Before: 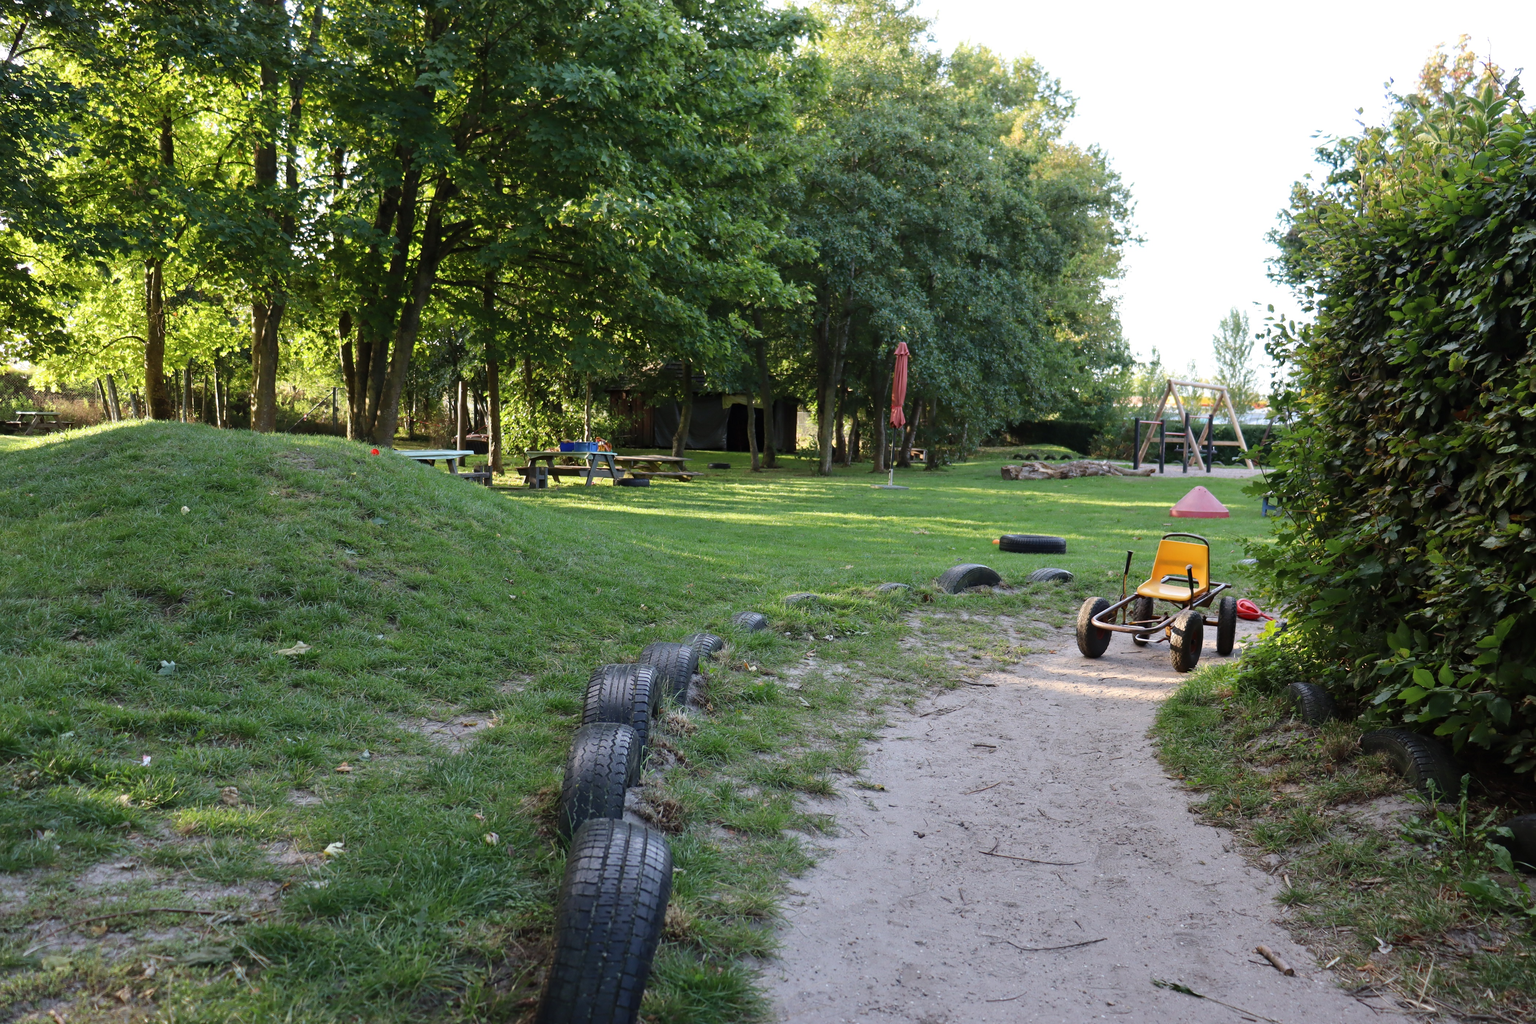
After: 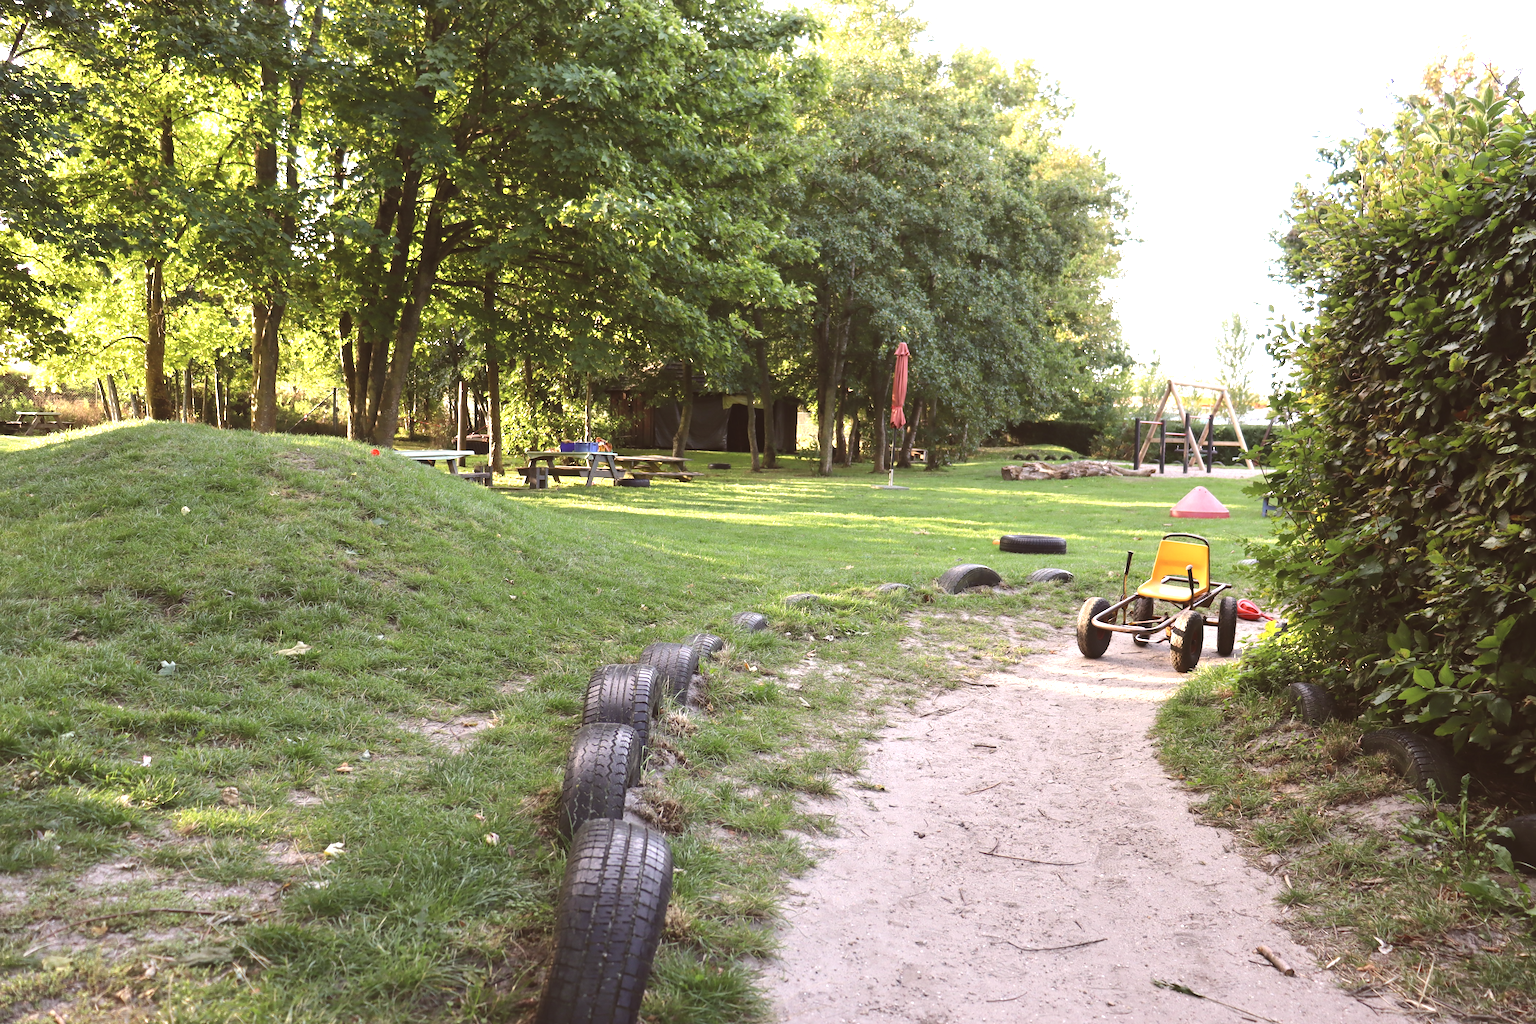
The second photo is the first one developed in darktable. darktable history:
exposure: black level correction -0.005, exposure 1 EV, compensate highlight preservation false
contrast brightness saturation: saturation -0.05
color correction: highlights a* 6.27, highlights b* 8.19, shadows a* 5.94, shadows b* 7.23, saturation 0.9
